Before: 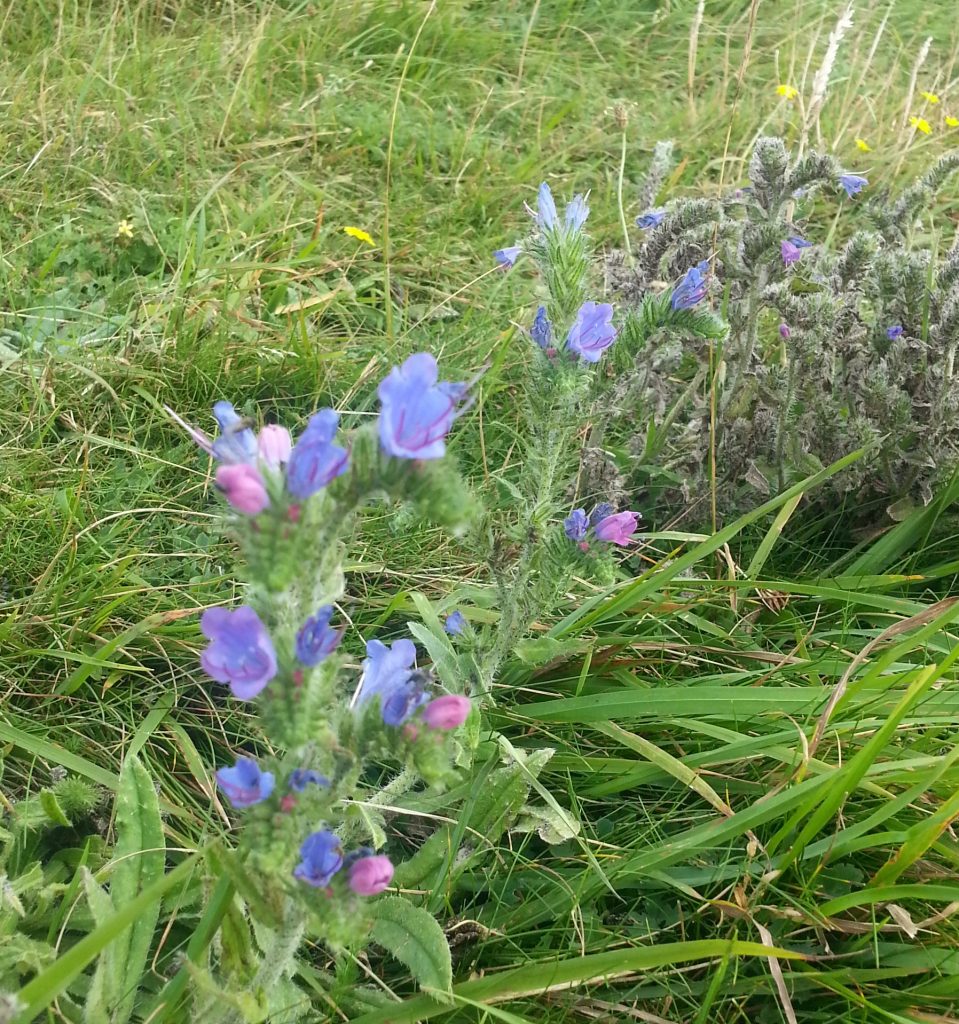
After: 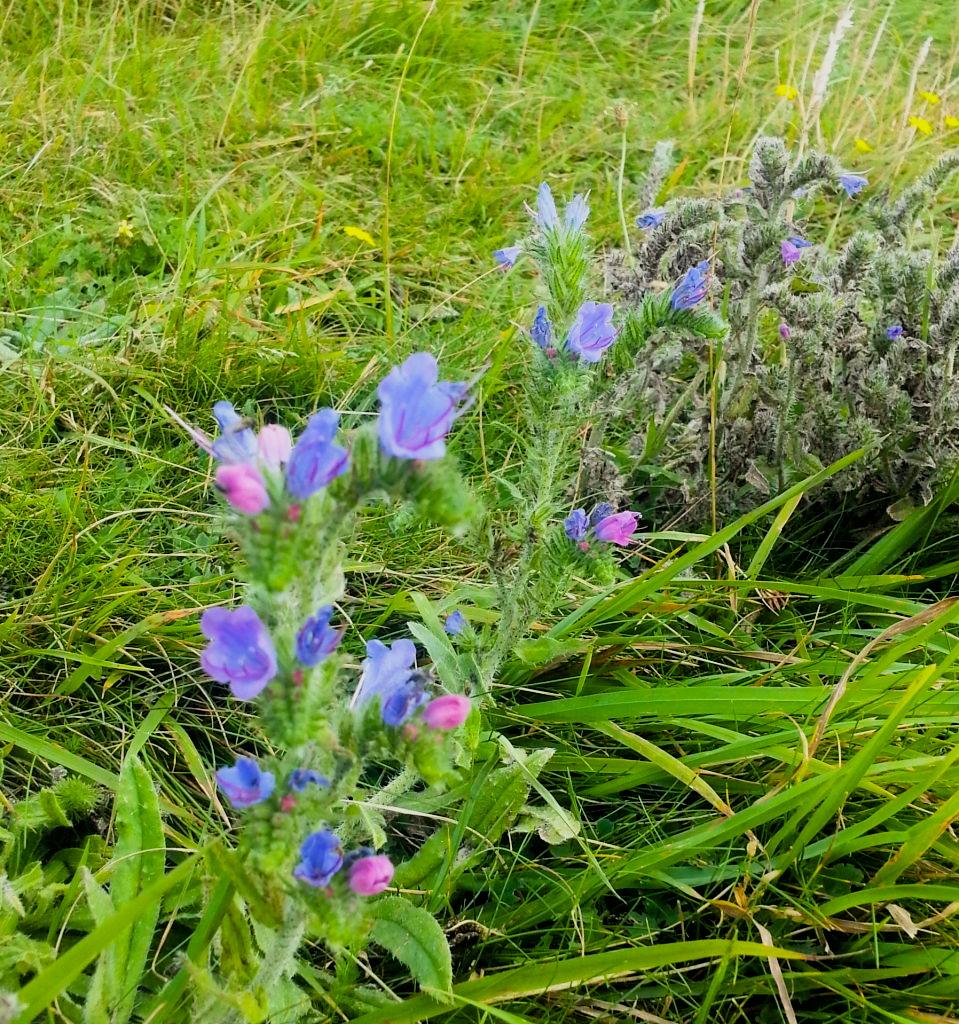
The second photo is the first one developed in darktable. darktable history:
filmic rgb: black relative exposure -5 EV, hardness 2.88, contrast 1.3, highlights saturation mix -30%
color balance rgb: linear chroma grading › global chroma 15%, perceptual saturation grading › global saturation 30%
